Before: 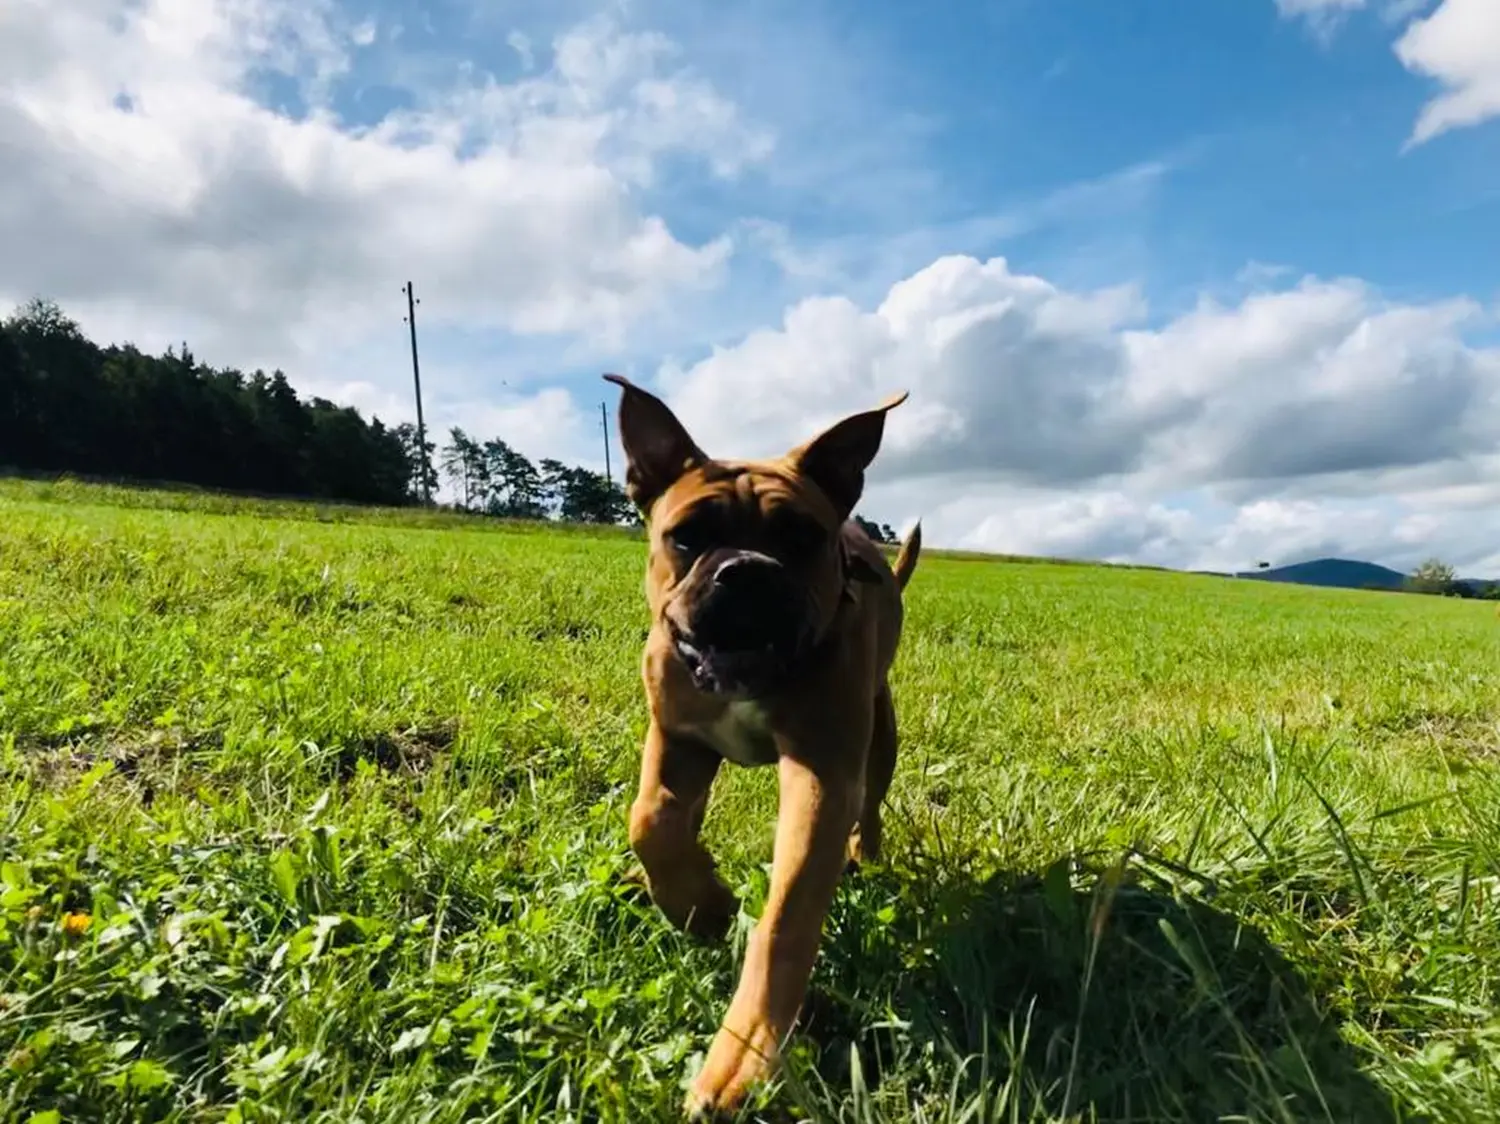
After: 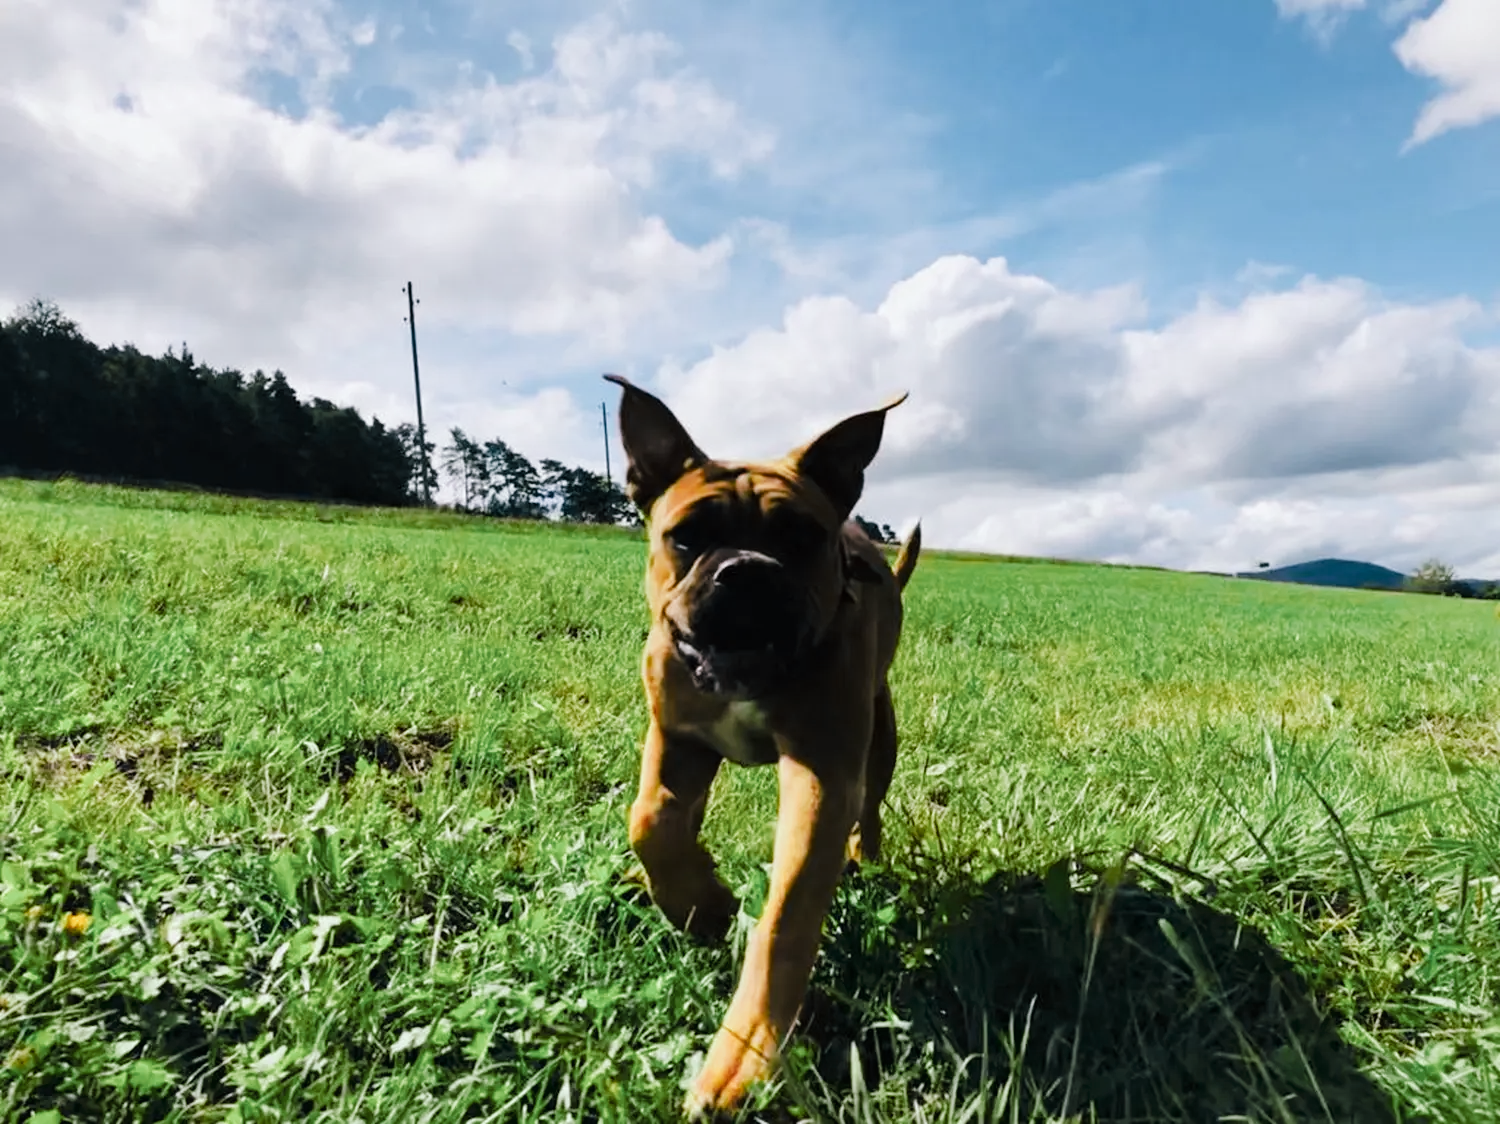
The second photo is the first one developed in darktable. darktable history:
tone curve: curves: ch0 [(0, 0) (0.003, 0.003) (0.011, 0.011) (0.025, 0.025) (0.044, 0.044) (0.069, 0.069) (0.1, 0.099) (0.136, 0.135) (0.177, 0.176) (0.224, 0.223) (0.277, 0.275) (0.335, 0.333) (0.399, 0.396) (0.468, 0.465) (0.543, 0.539) (0.623, 0.62) (0.709, 0.707) (0.801, 0.799) (0.898, 0.897) (1, 1)], preserve colors none
color look up table: target L [96.91, 94.35, 92.03, 94.48, 91.56, 86.12, 66.24, 71.07, 67.72, 61.15, 54.27, 43.56, 30.94, 5.55, 200, 83.23, 79.18, 70.61, 61.28, 60.5, 55.27, 56.2, 50.06, 48.46, 37.11, 34.03, 28.68, 3.756, 0.078, 85.98, 78.85, 76.06, 70.6, 63.71, 76.37, 54.64, 57.64, 65.07, 54.33, 46.51, 39.75, 39.28, 7.048, 2.799, 91.26, 84.7, 66.33, 57.79, 19.3], target a [-7.082, -18.01, -20.31, -6.487, -17.45, -24.89, -44.28, -17.71, -21.32, -6.406, -32.39, -21.64, -32.71, -8.249, 0, 3.709, 20.62, 41.5, 44.18, 5.494, 66.13, 26.49, 64.01, 32.07, 15.02, -3.807, 38.9, 11.83, 0.375, 24.57, 11.43, 12.89, 50.13, 31.2, 35.1, 59.15, 35.34, 17.25, 2.956, 7.804, 36.96, 33.32, 24.97, 6.943, 0.613, -18.04, -14.99, -22.97, -11.16], target b [9.645, 35.66, 21.79, 27.17, -1.565, 6.477, 31.89, 57.49, 5.008, 2.426, 32.97, -0.523, 21.71, 6.832, 0, 66.6, 34.35, 18.28, 69.13, 60.72, 49.99, 24.86, 16.07, 57.18, 9.983, 40.71, 40.31, 4.237, -0.283, -15.38, -2.339, -30.97, -24.54, -6.426, -28.43, -13.32, -27.21, -48.82, -47.25, -24.83, 3.951, -72.02, -47.44, -5.744, -9.978, -7.613, -33.53, -16.58, -14.76], num patches 49
